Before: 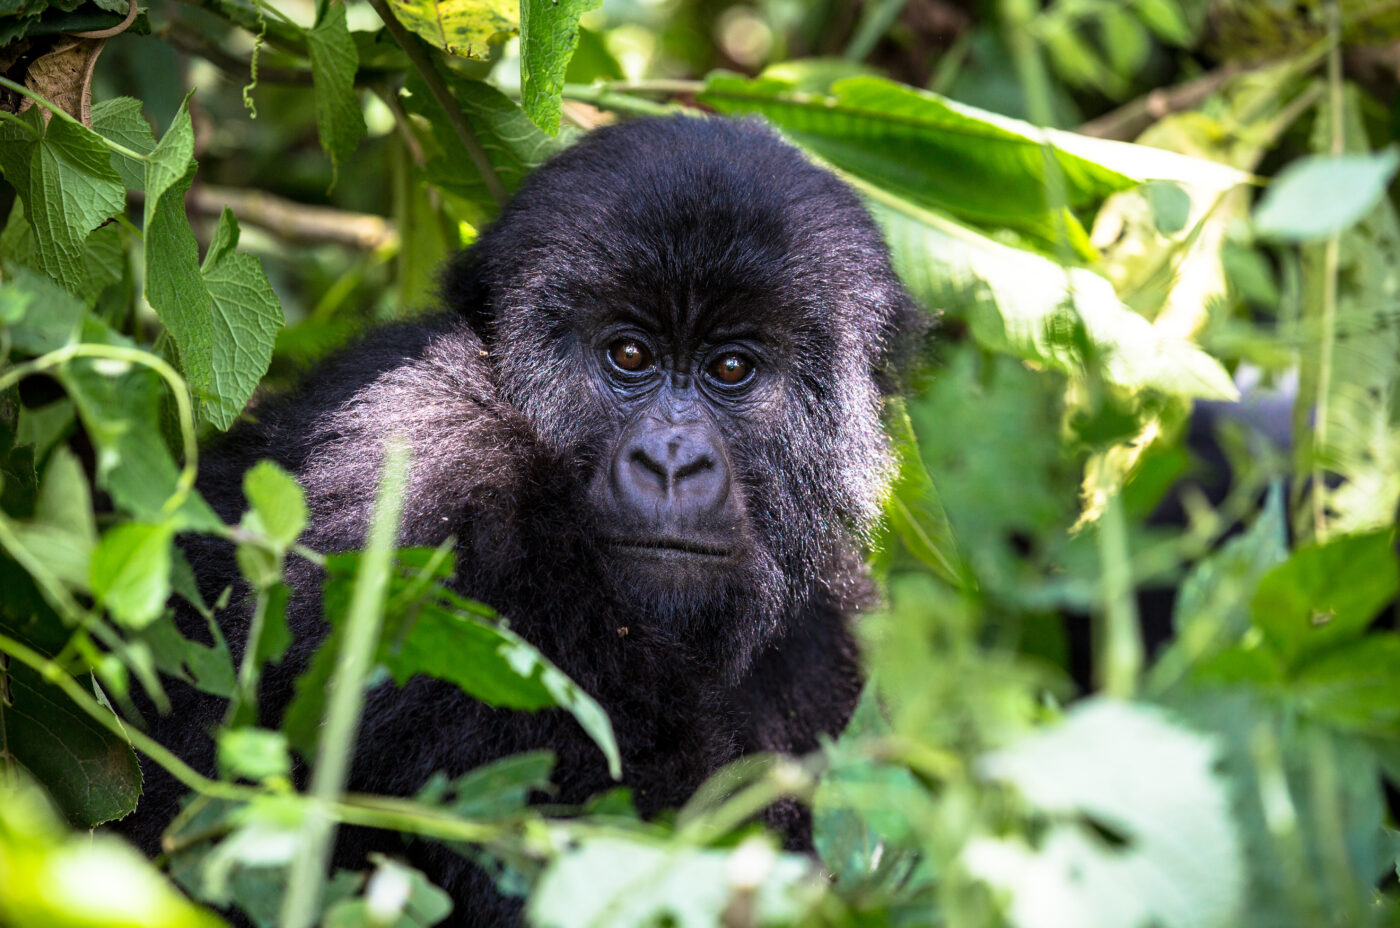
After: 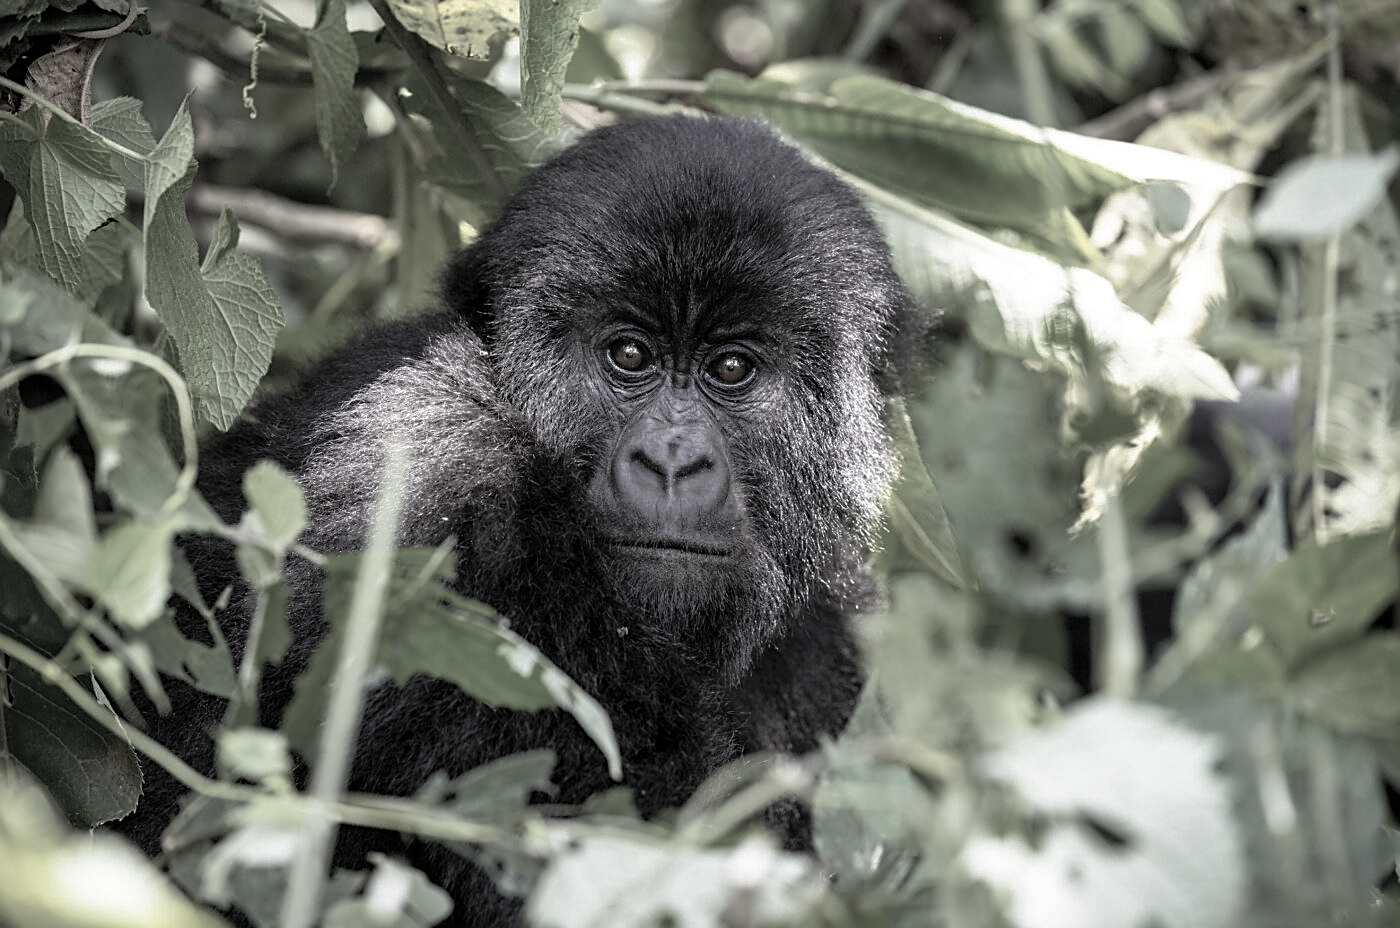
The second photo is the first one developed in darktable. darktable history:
sharpen: amount 0.478
shadows and highlights: on, module defaults
color correction: saturation 0.2
